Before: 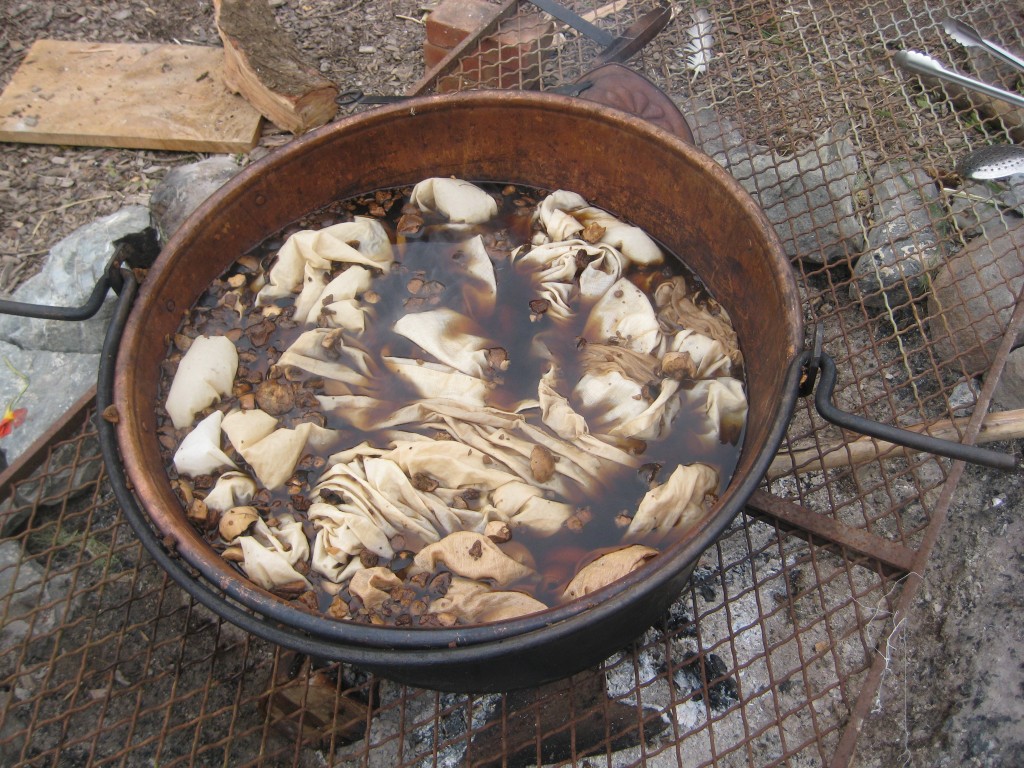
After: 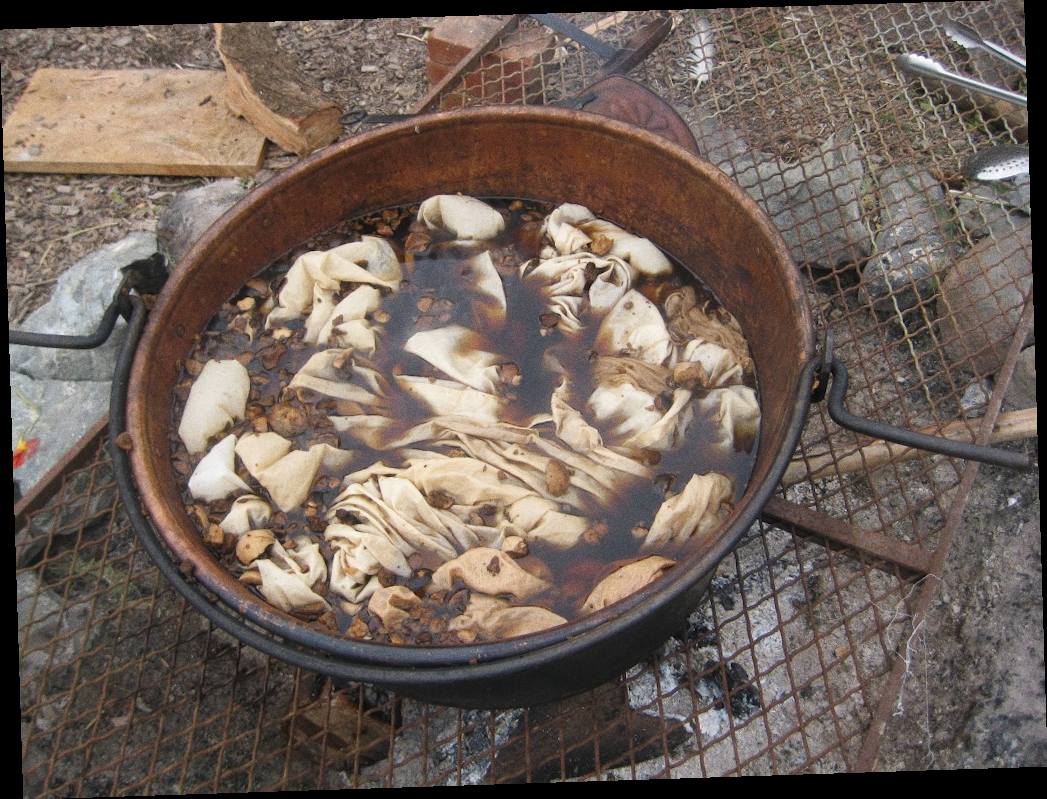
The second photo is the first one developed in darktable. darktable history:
rotate and perspective: rotation -1.77°, lens shift (horizontal) 0.004, automatic cropping off
tone curve: curves: ch0 [(0, 0) (0.003, 0.003) (0.011, 0.011) (0.025, 0.024) (0.044, 0.043) (0.069, 0.068) (0.1, 0.097) (0.136, 0.133) (0.177, 0.173) (0.224, 0.219) (0.277, 0.27) (0.335, 0.327) (0.399, 0.39) (0.468, 0.457) (0.543, 0.545) (0.623, 0.625) (0.709, 0.71) (0.801, 0.801) (0.898, 0.898) (1, 1)], preserve colors none
grain: on, module defaults
